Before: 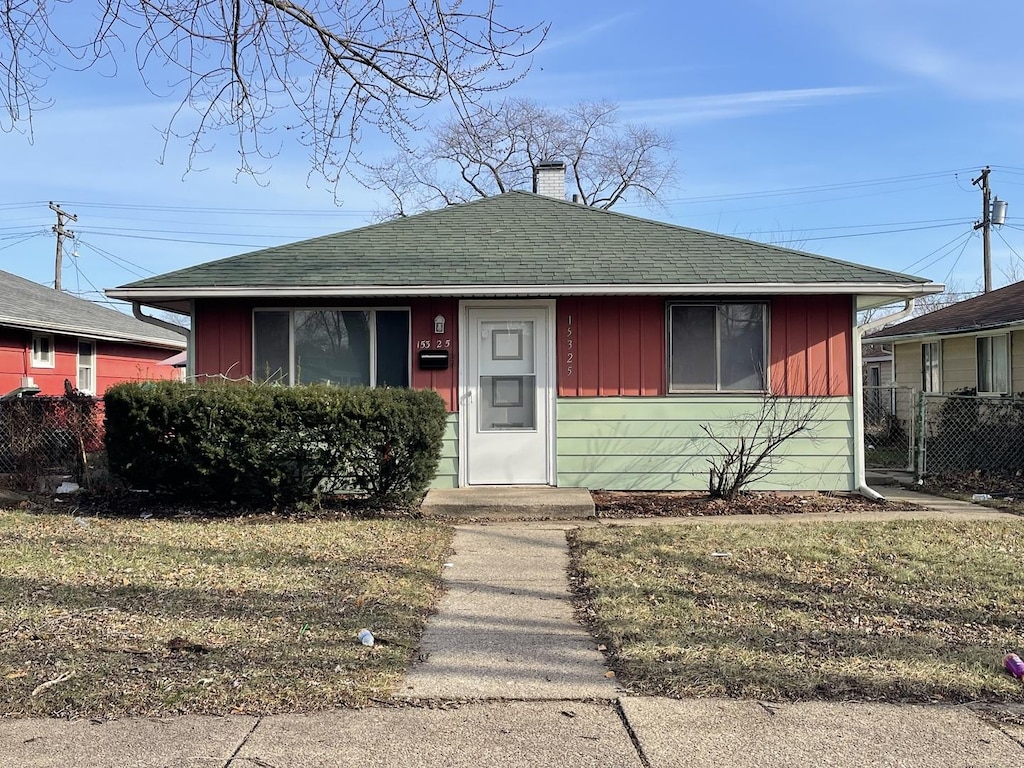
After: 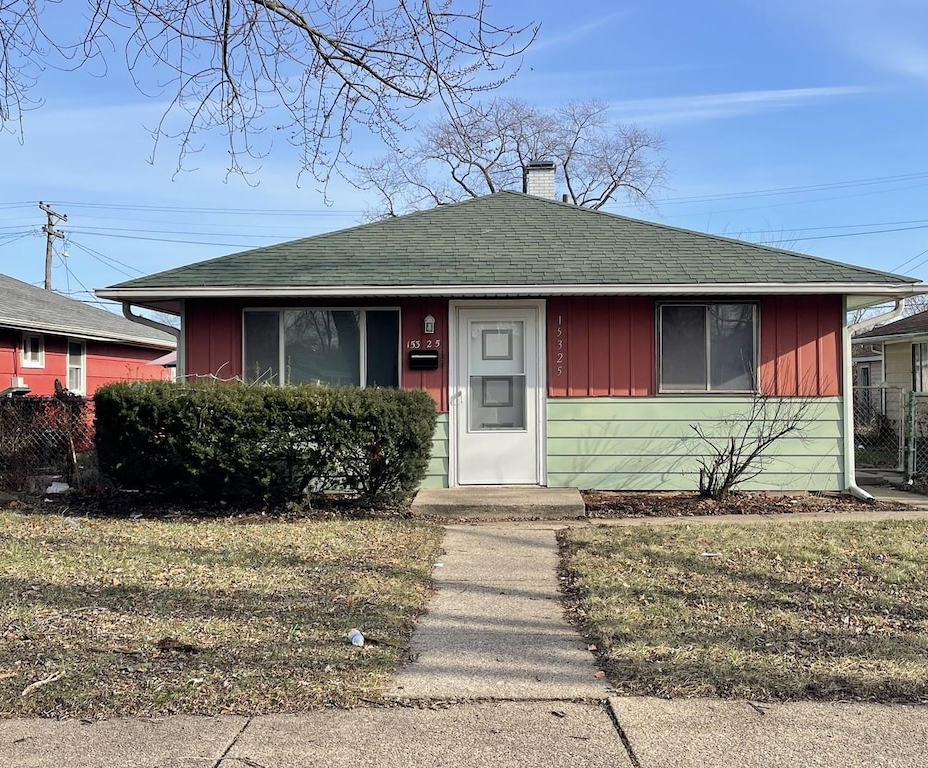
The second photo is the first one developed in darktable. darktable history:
crop and rotate: left 1.064%, right 8.271%
